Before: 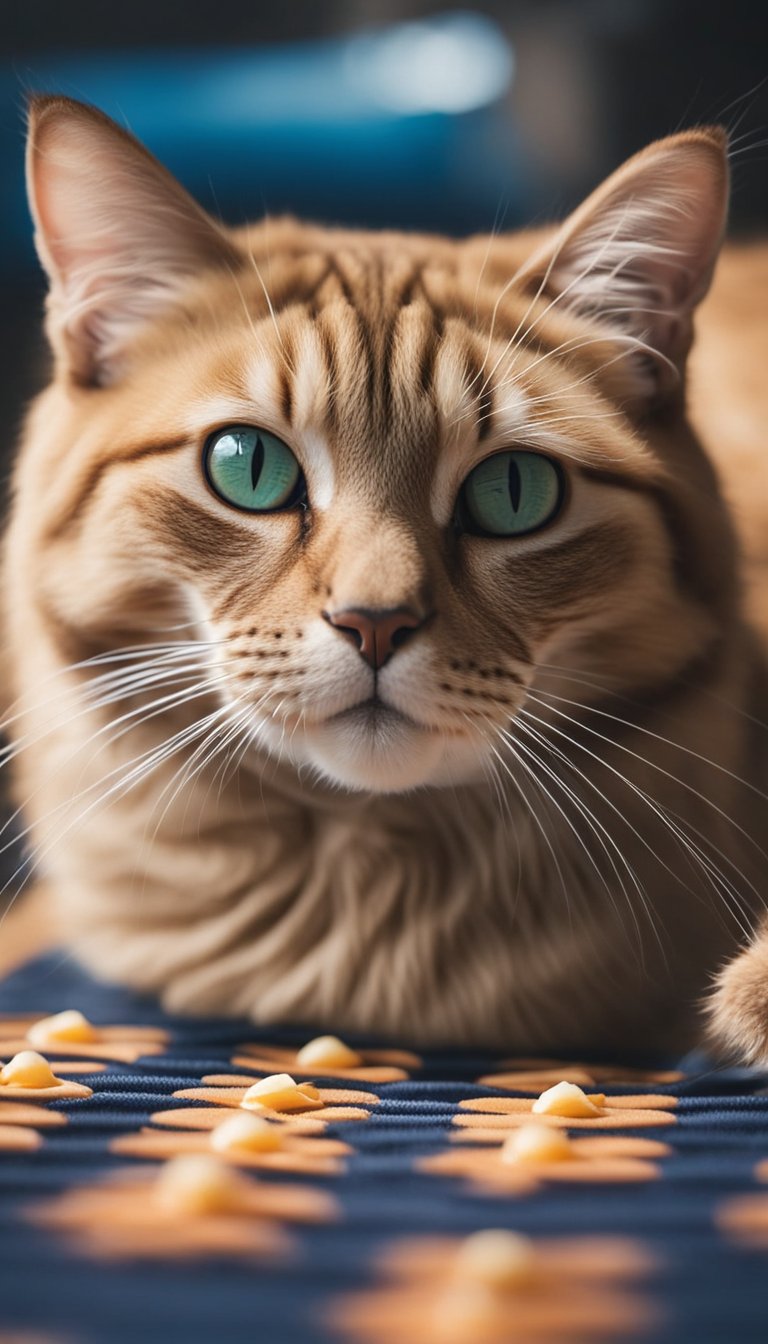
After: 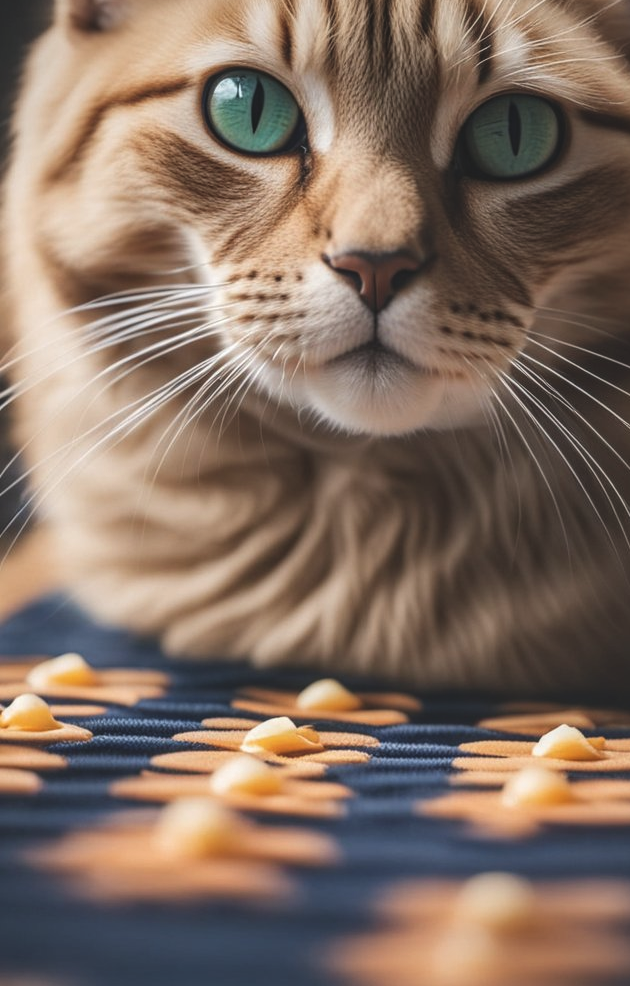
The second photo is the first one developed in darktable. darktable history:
local contrast: on, module defaults
exposure: black level correction -0.015, exposure -0.13 EV, compensate exposure bias true, compensate highlight preservation false
crop: top 26.605%, right 17.946%
vignetting: fall-off radius 94.43%, unbound false
